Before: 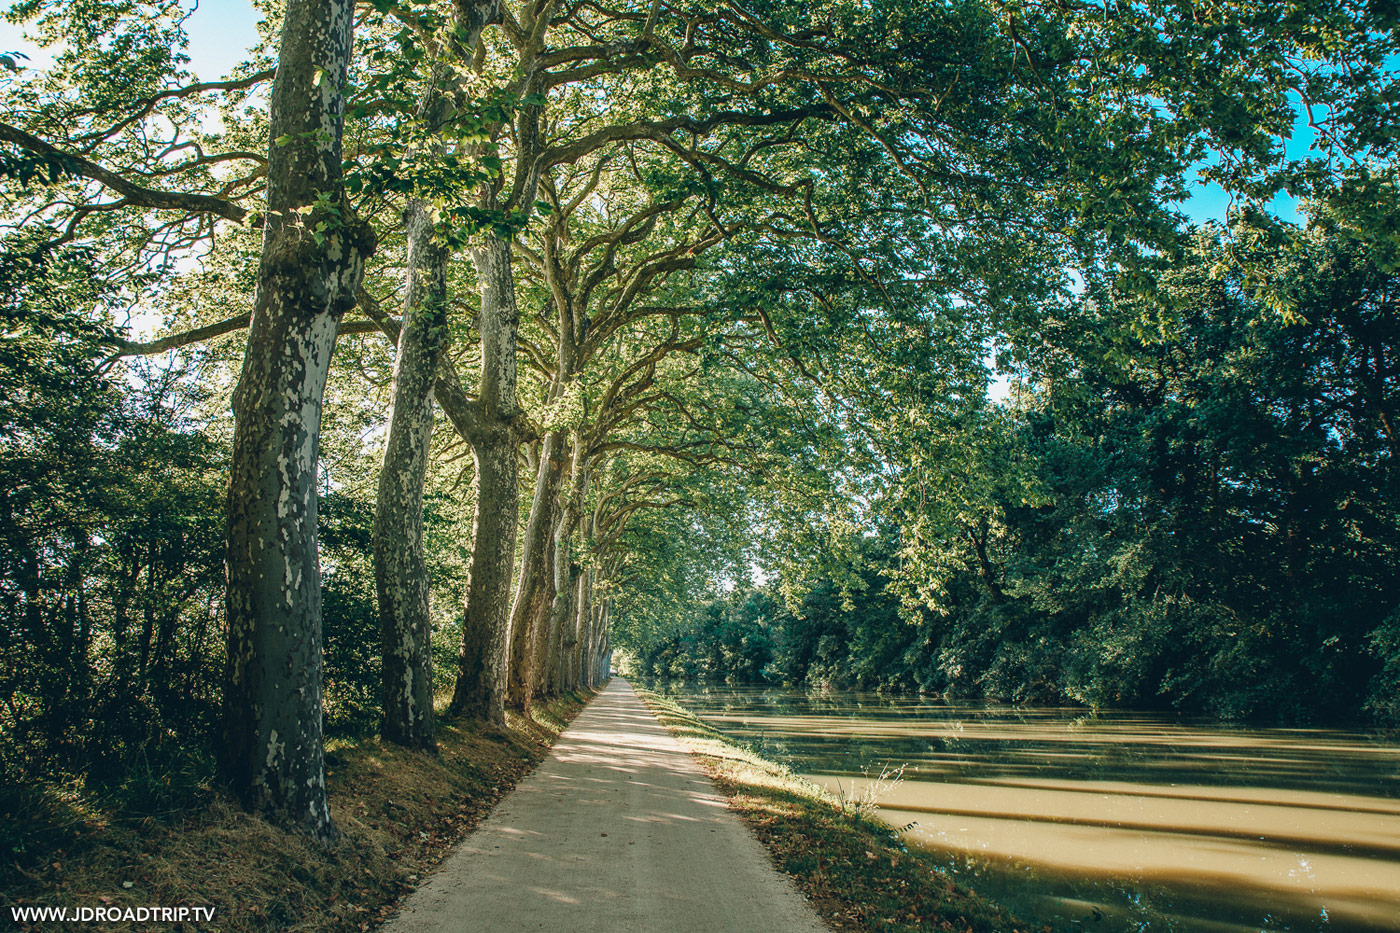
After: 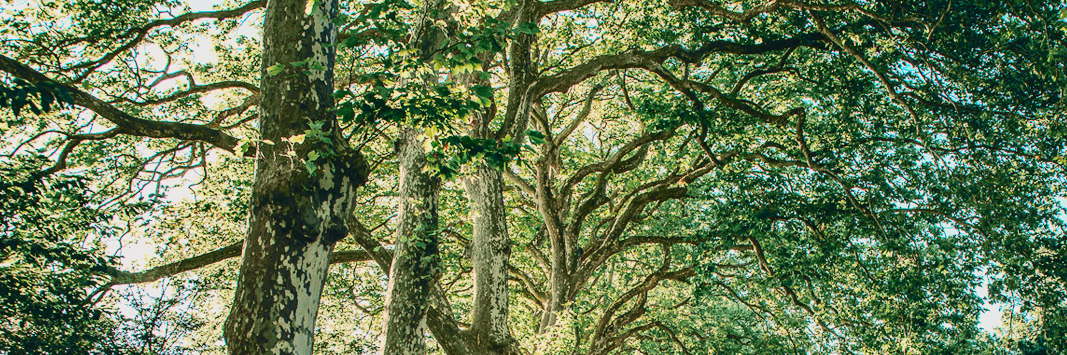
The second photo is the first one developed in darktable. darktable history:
tone curve: curves: ch0 [(0, 0.006) (0.184, 0.172) (0.405, 0.46) (0.456, 0.528) (0.634, 0.728) (0.877, 0.89) (0.984, 0.935)]; ch1 [(0, 0) (0.443, 0.43) (0.492, 0.495) (0.566, 0.582) (0.595, 0.606) (0.608, 0.609) (0.65, 0.677) (1, 1)]; ch2 [(0, 0) (0.33, 0.301) (0.421, 0.443) (0.447, 0.489) (0.492, 0.495) (0.537, 0.583) (0.586, 0.591) (0.663, 0.686) (1, 1)], color space Lab, independent channels, preserve colors none
crop: left 0.579%, top 7.627%, right 23.167%, bottom 54.275%
